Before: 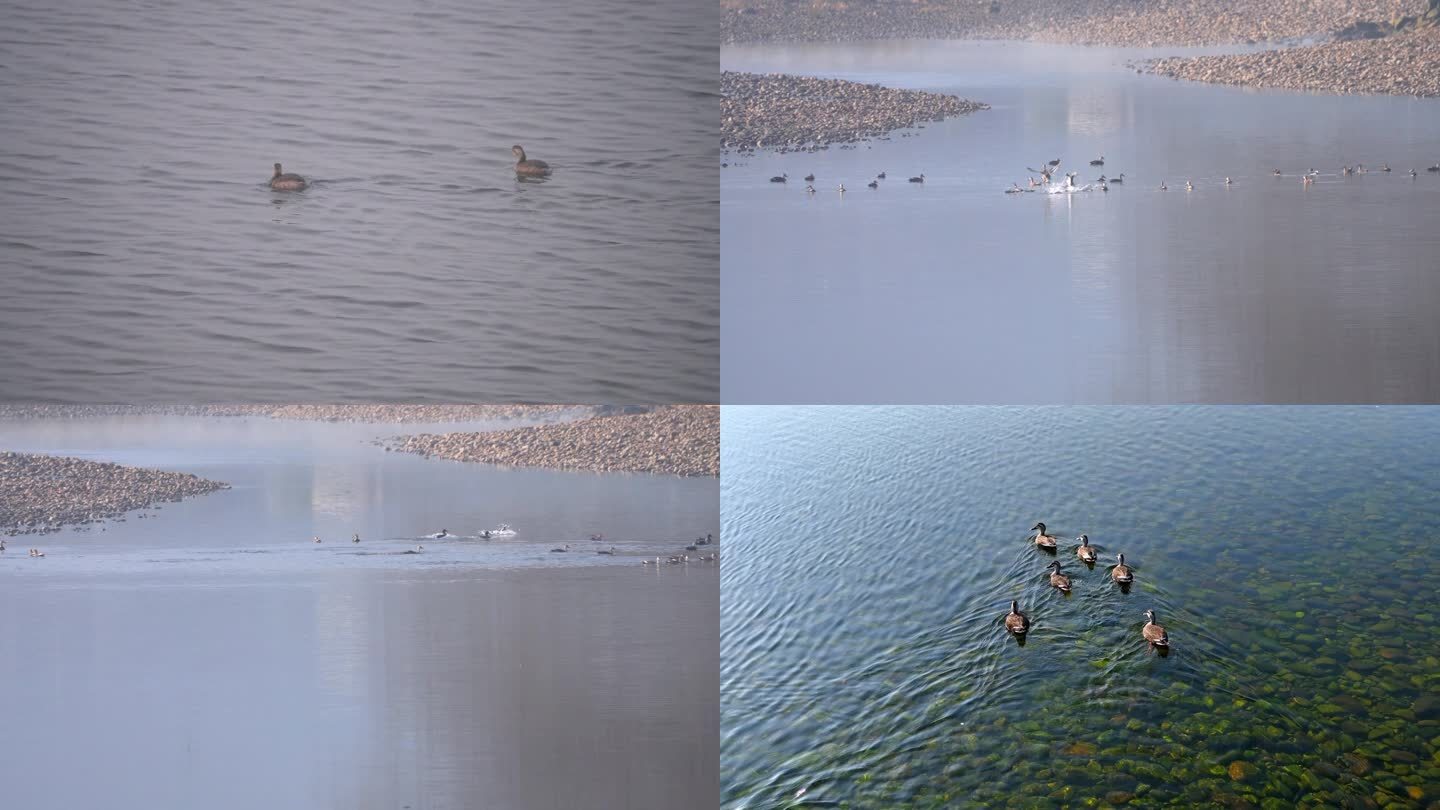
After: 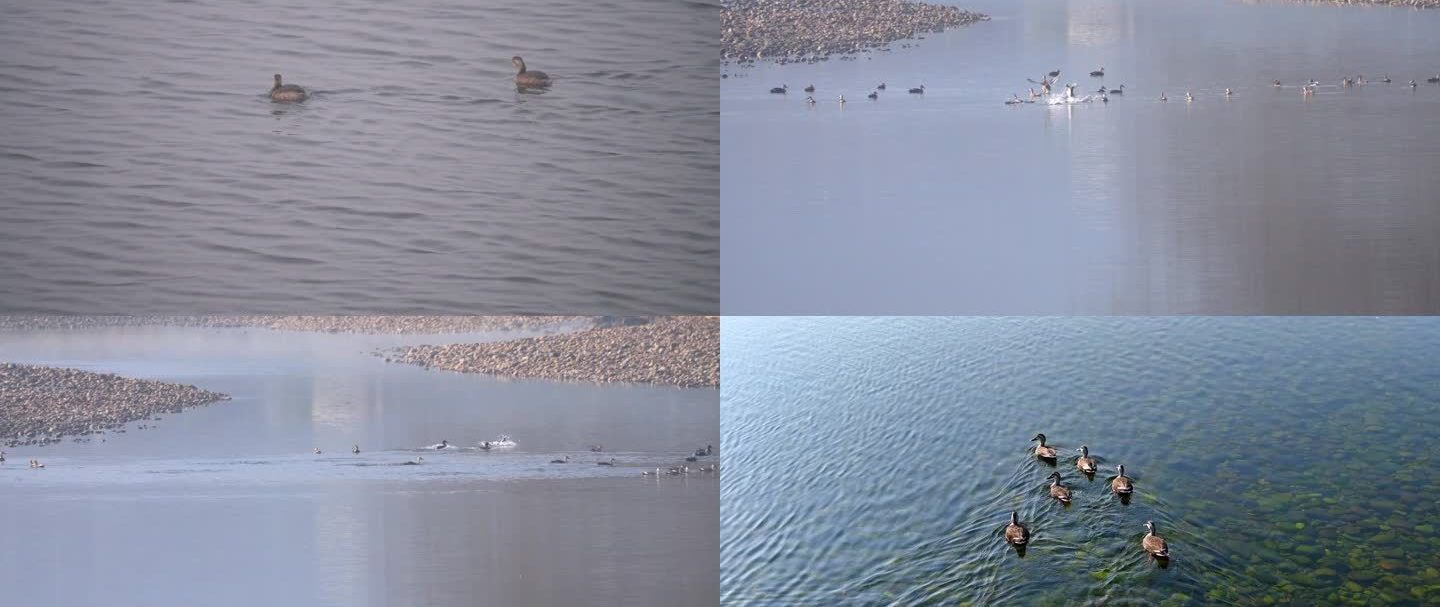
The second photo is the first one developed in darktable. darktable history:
crop: top 11.048%, bottom 13.944%
